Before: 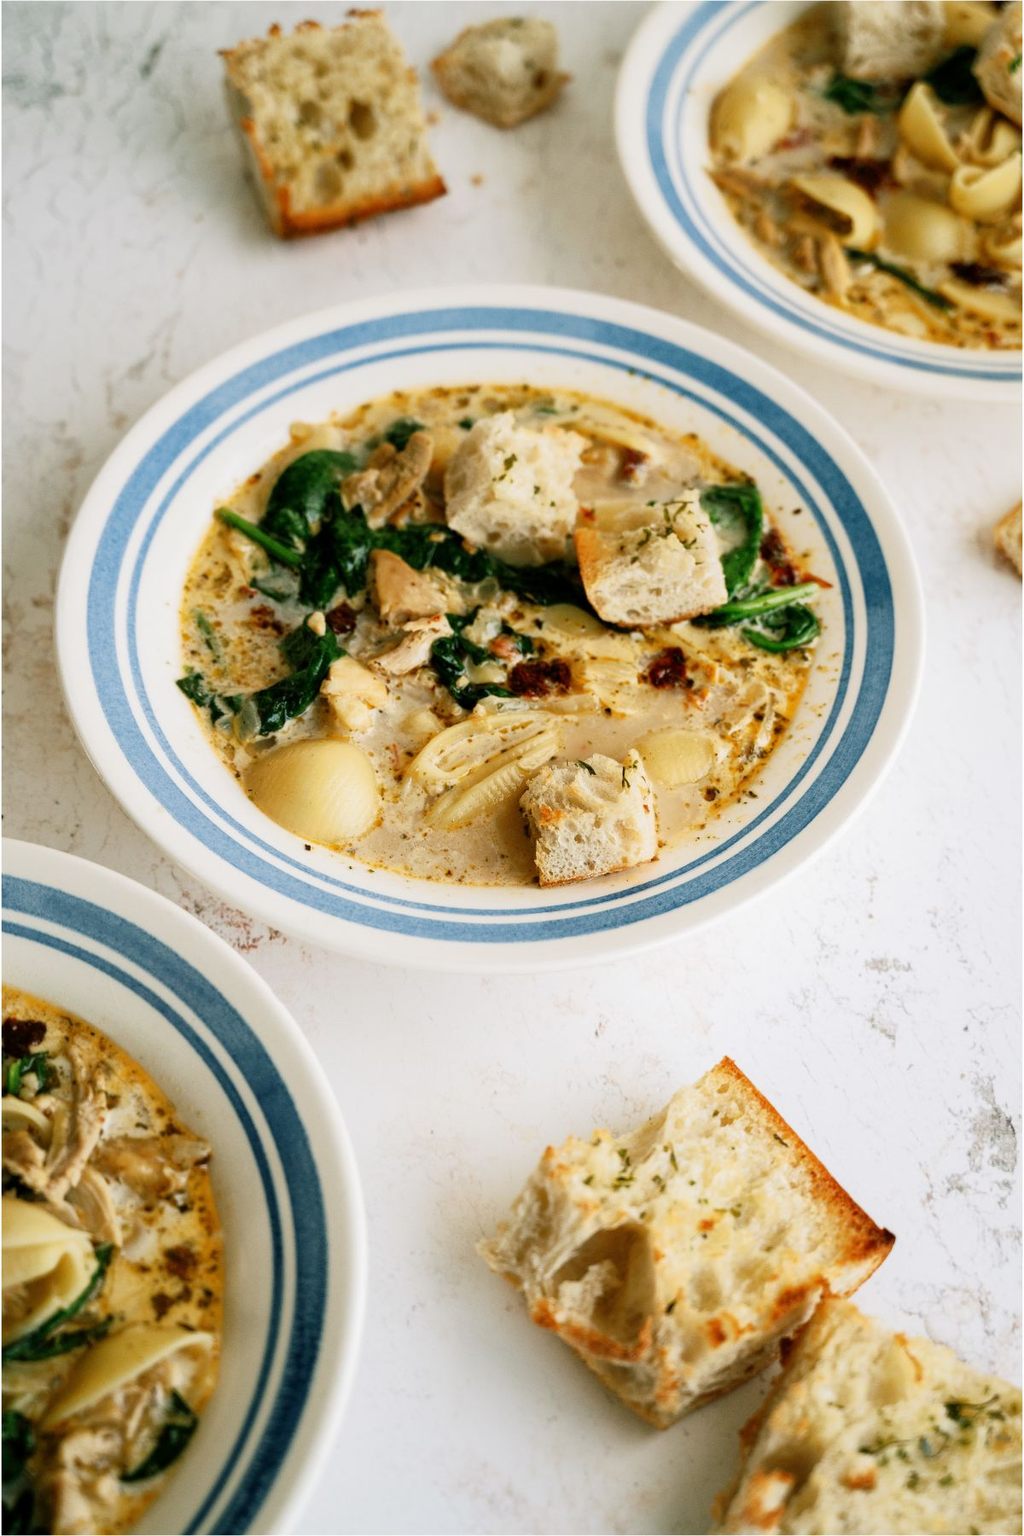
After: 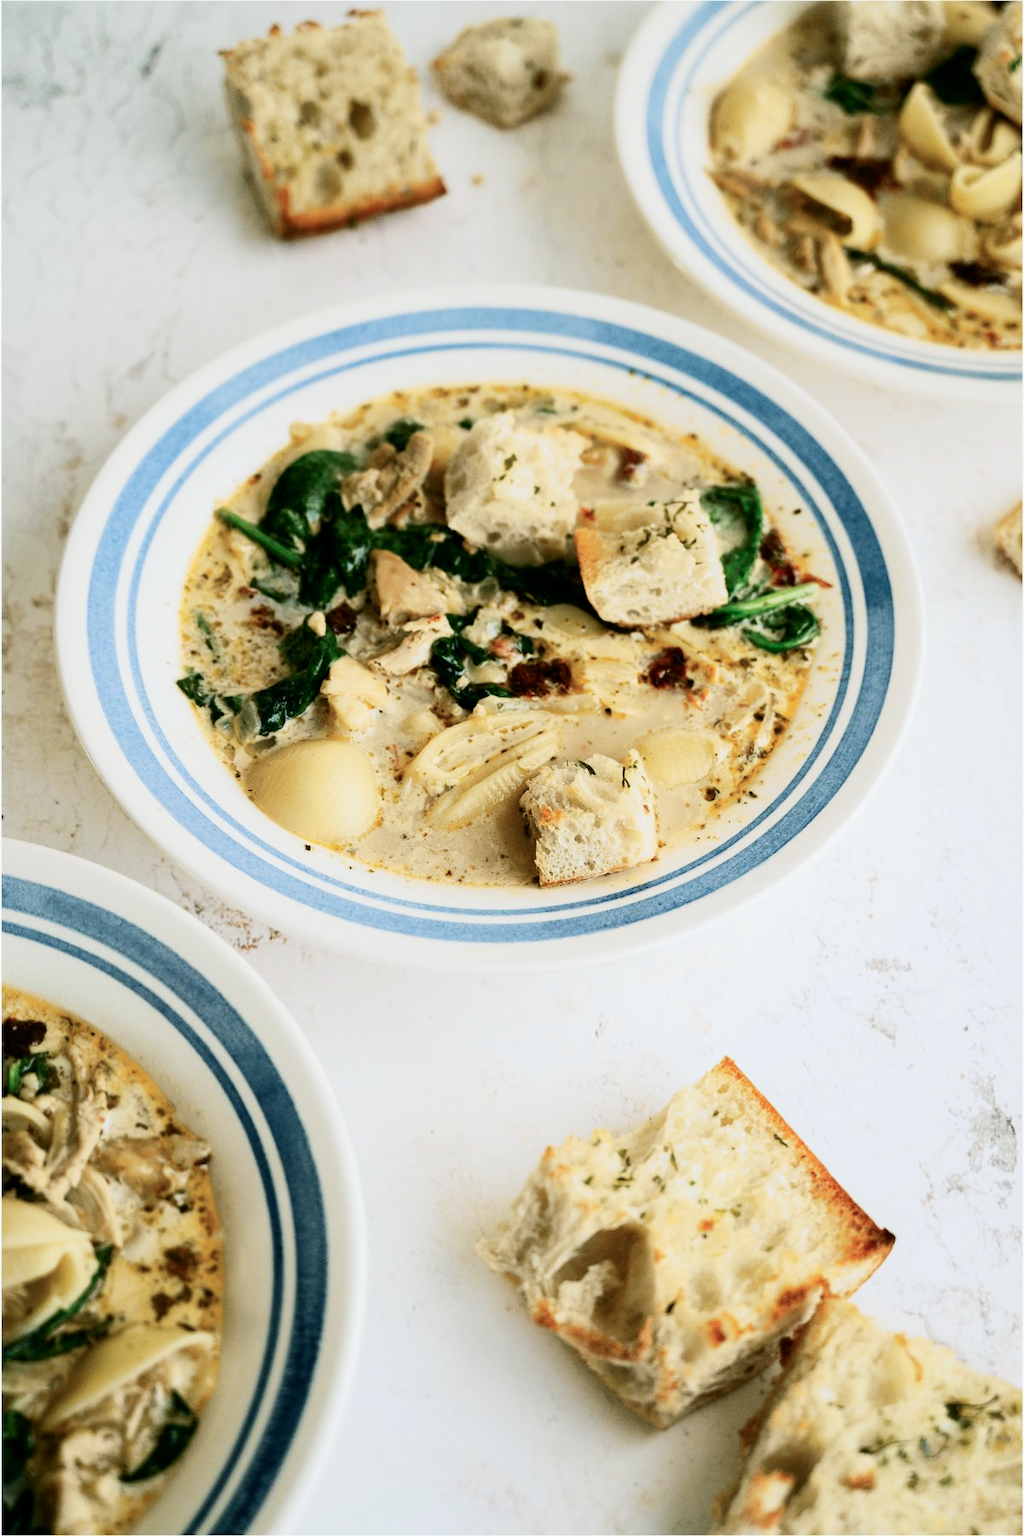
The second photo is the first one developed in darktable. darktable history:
tone curve: curves: ch0 [(0, 0) (0.078, 0.052) (0.236, 0.22) (0.427, 0.472) (0.508, 0.586) (0.654, 0.742) (0.793, 0.851) (0.994, 0.974)]; ch1 [(0, 0) (0.161, 0.092) (0.35, 0.33) (0.392, 0.392) (0.456, 0.456) (0.505, 0.502) (0.537, 0.518) (0.553, 0.534) (0.602, 0.579) (0.718, 0.718) (1, 1)]; ch2 [(0, 0) (0.346, 0.362) (0.411, 0.412) (0.502, 0.502) (0.531, 0.521) (0.586, 0.59) (0.621, 0.604) (1, 1)], color space Lab, independent channels, preserve colors none
white balance: red 0.986, blue 1.01
